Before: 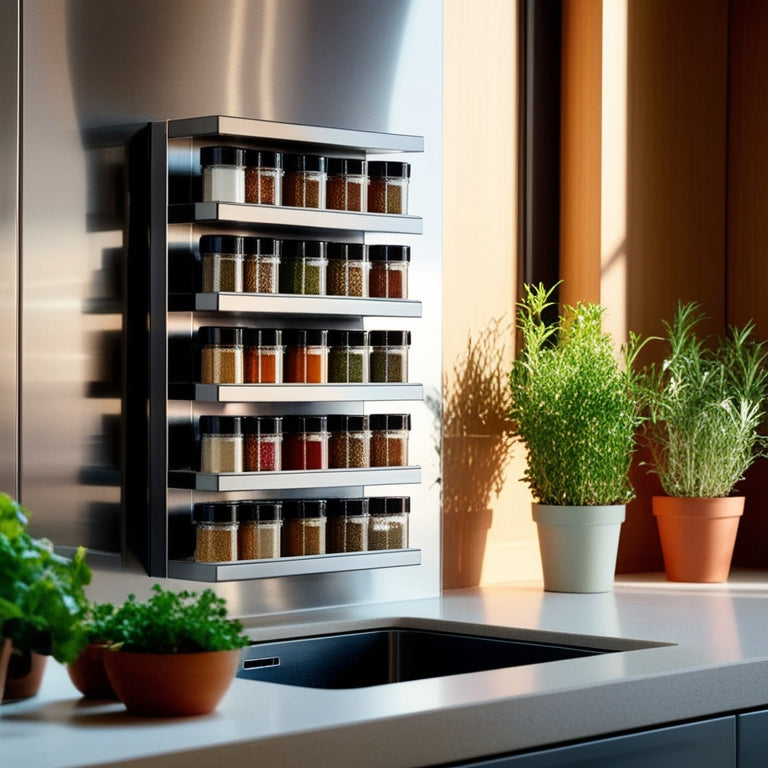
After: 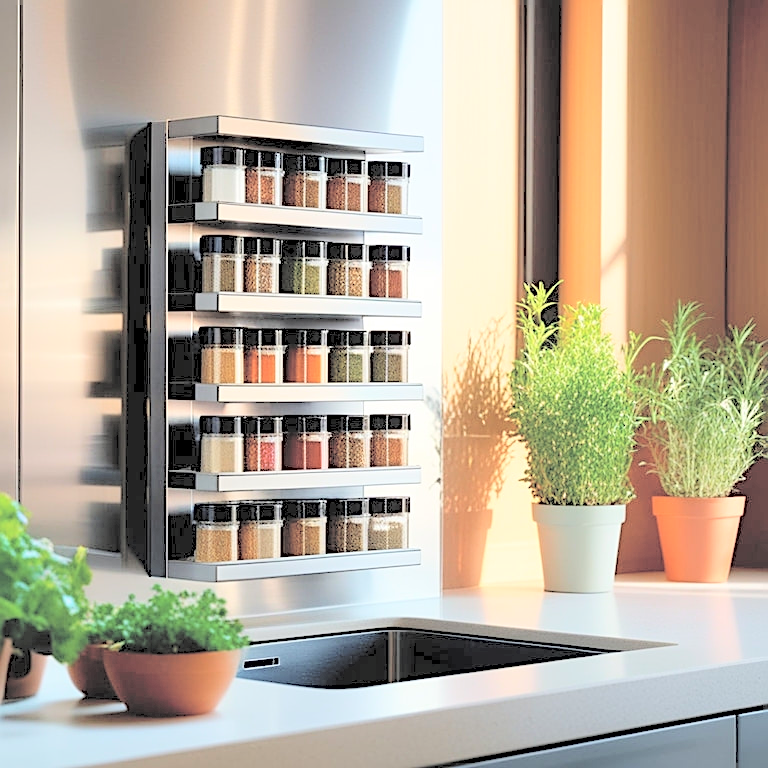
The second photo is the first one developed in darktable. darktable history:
contrast brightness saturation: brightness 1
sharpen: on, module defaults
